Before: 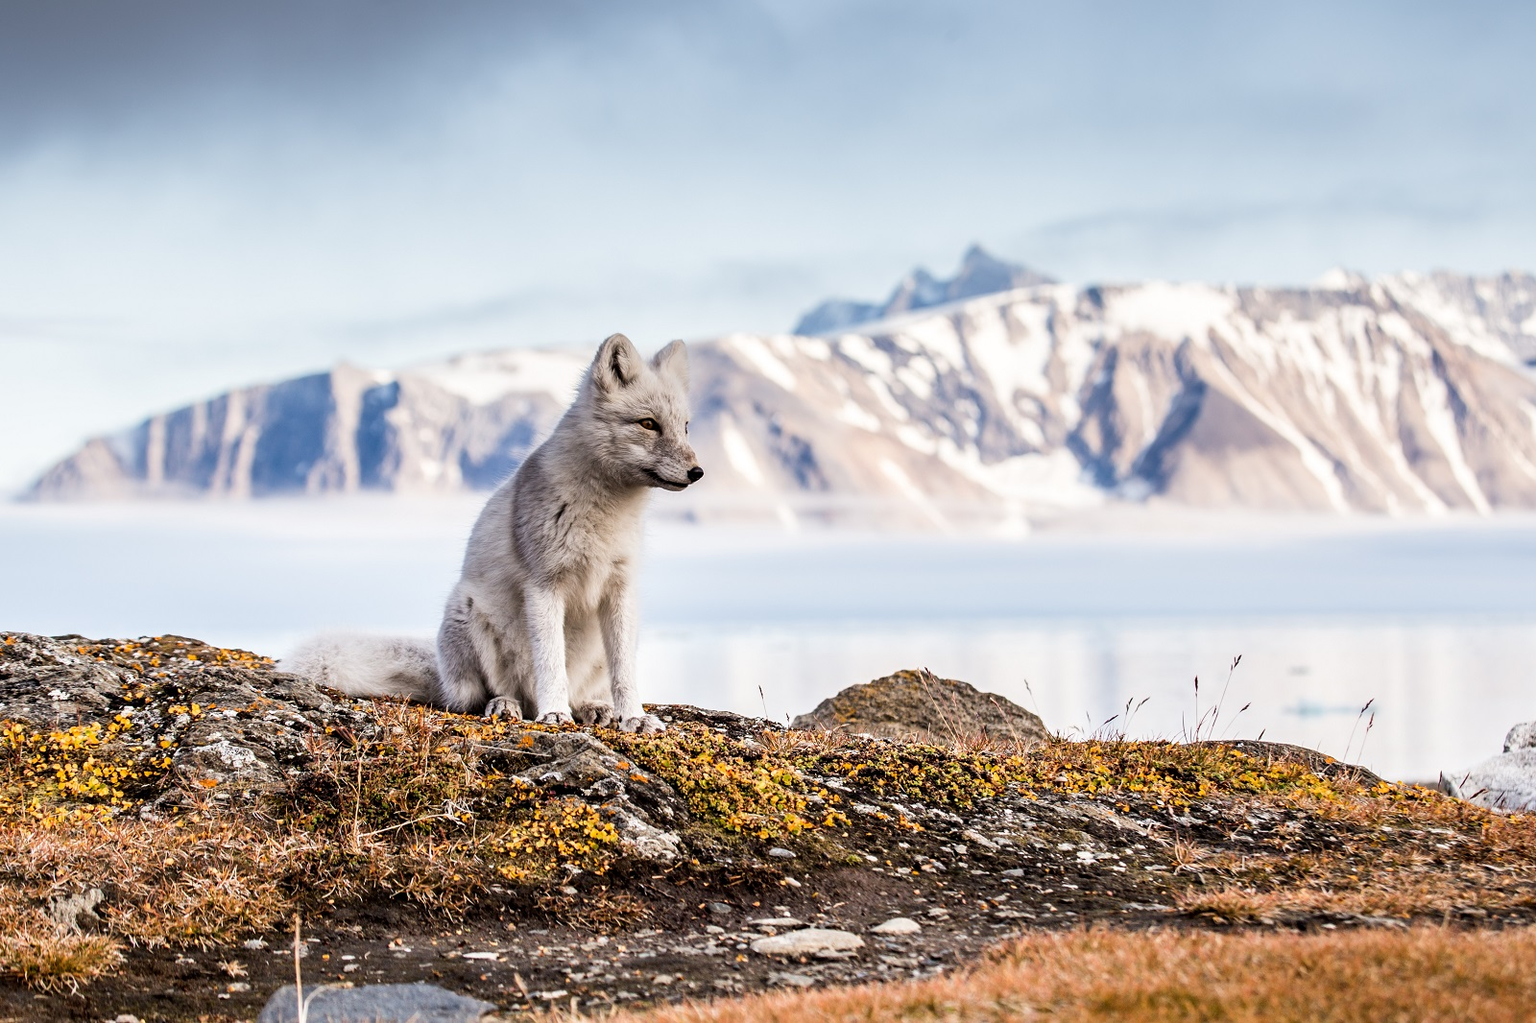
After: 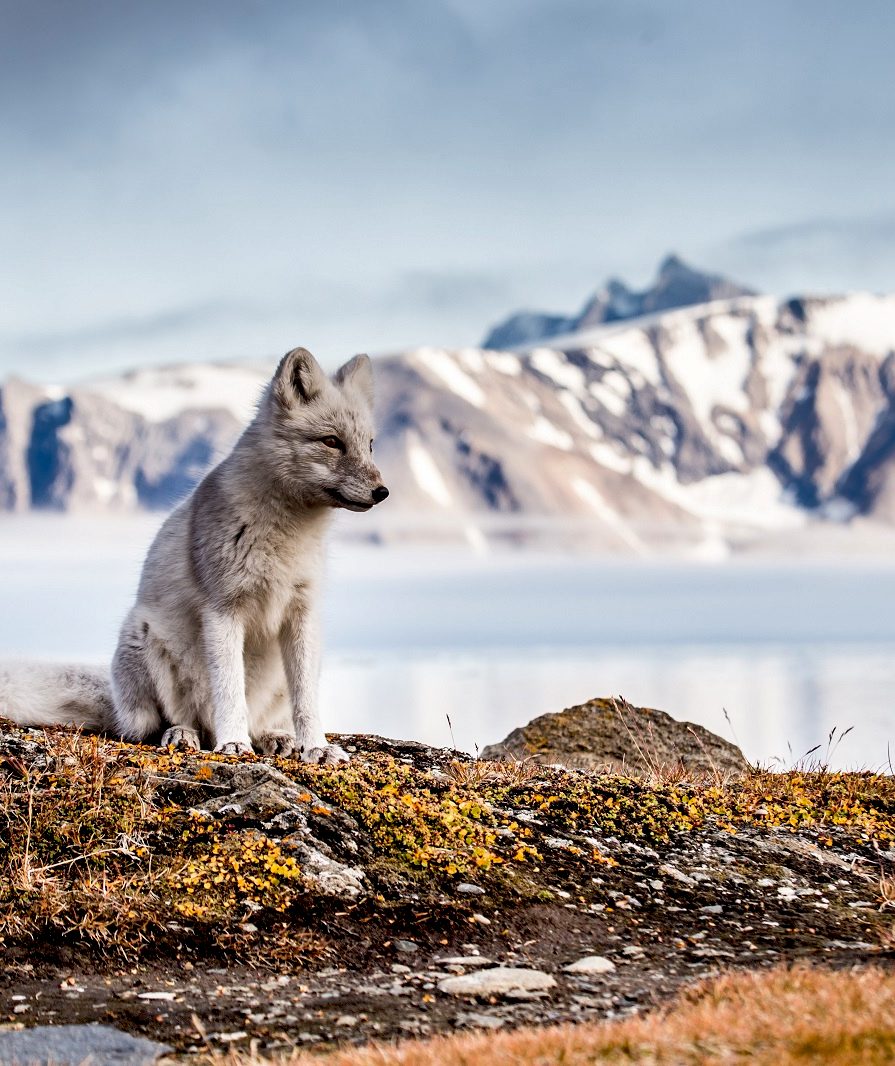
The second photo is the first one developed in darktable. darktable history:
crop: left 21.556%, right 22.459%
shadows and highlights: soften with gaussian
exposure: black level correction 0.016, exposure -0.007 EV, compensate highlight preservation false
